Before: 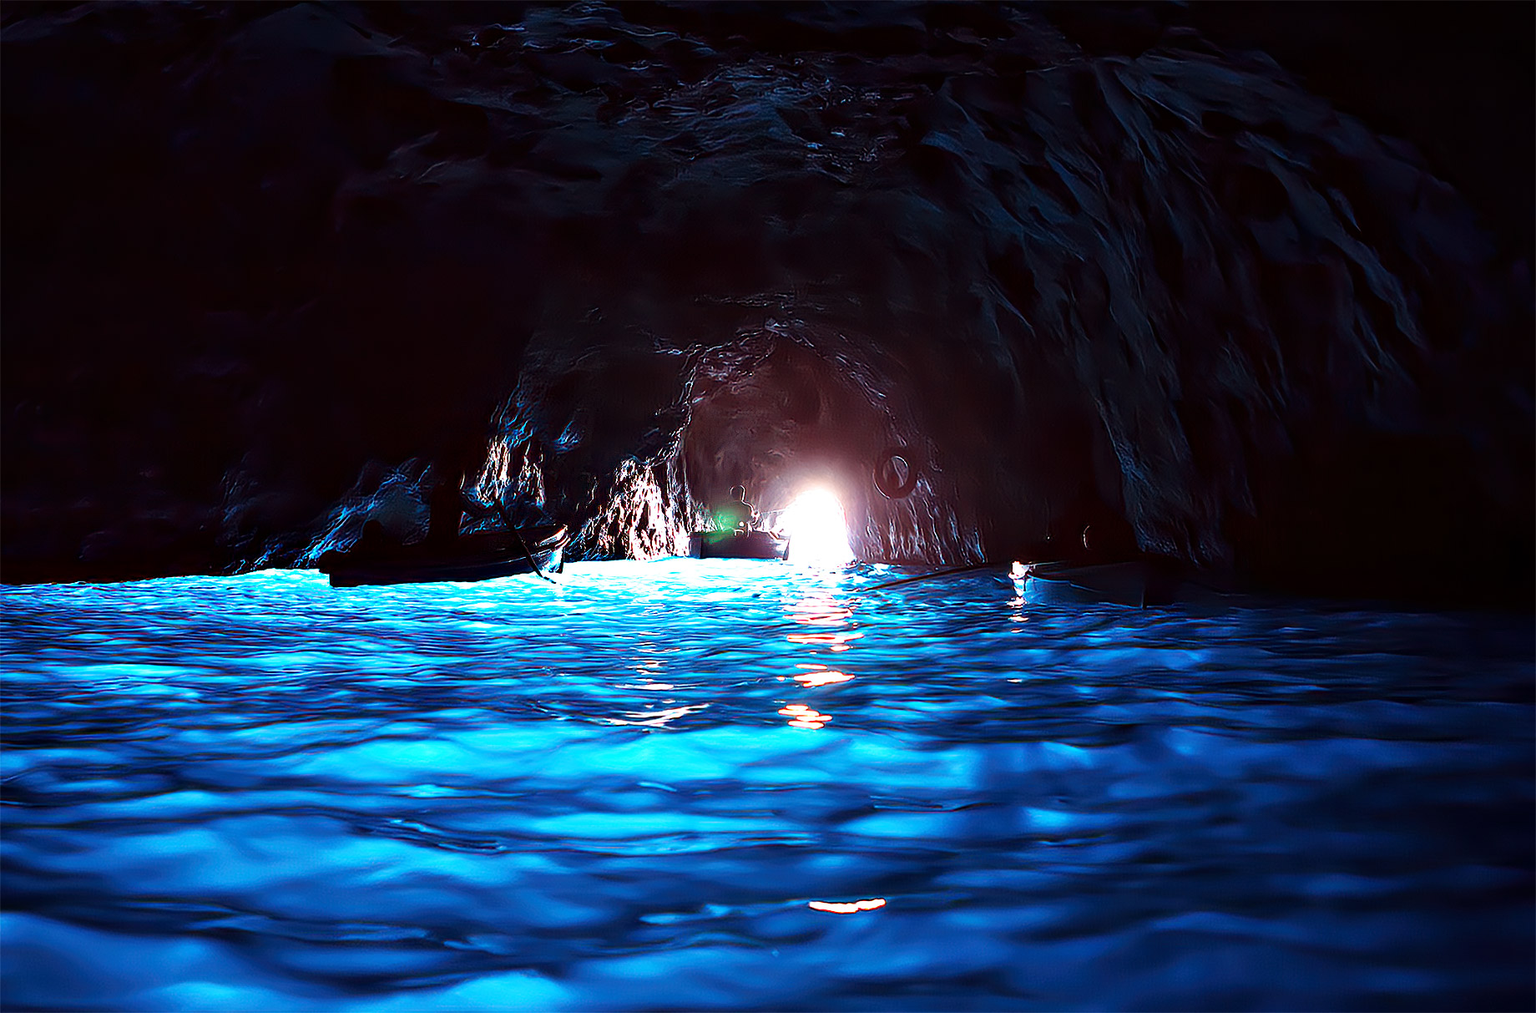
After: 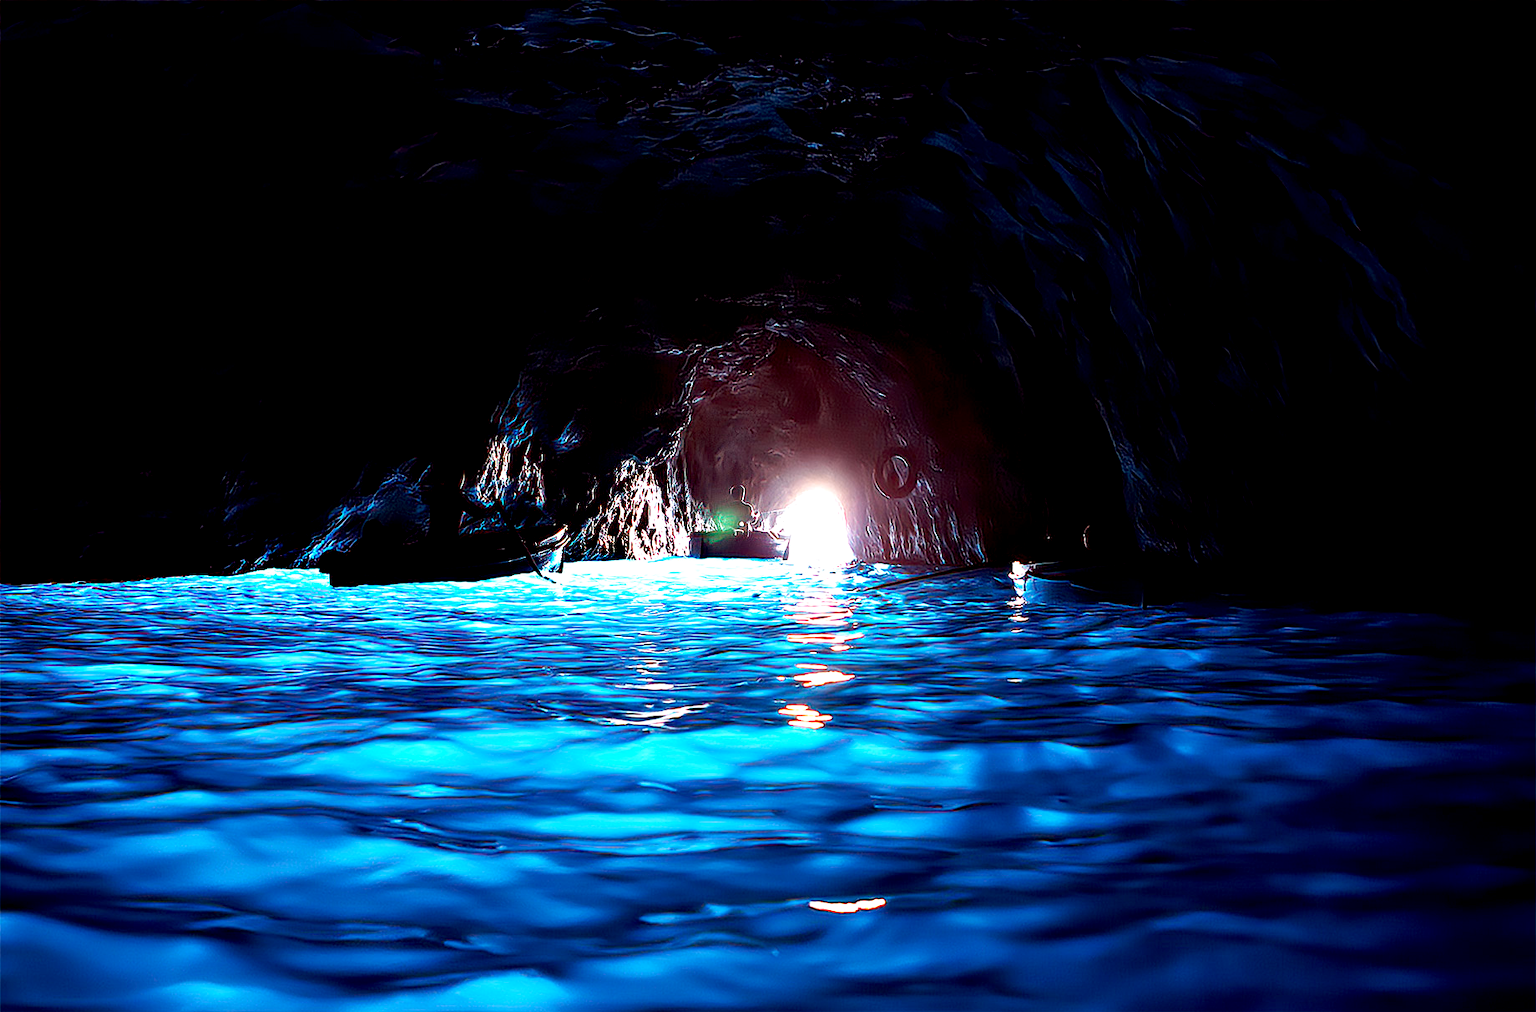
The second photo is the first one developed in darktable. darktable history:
exposure: black level correction 0.008, exposure 0.09 EV, compensate exposure bias true, compensate highlight preservation false
